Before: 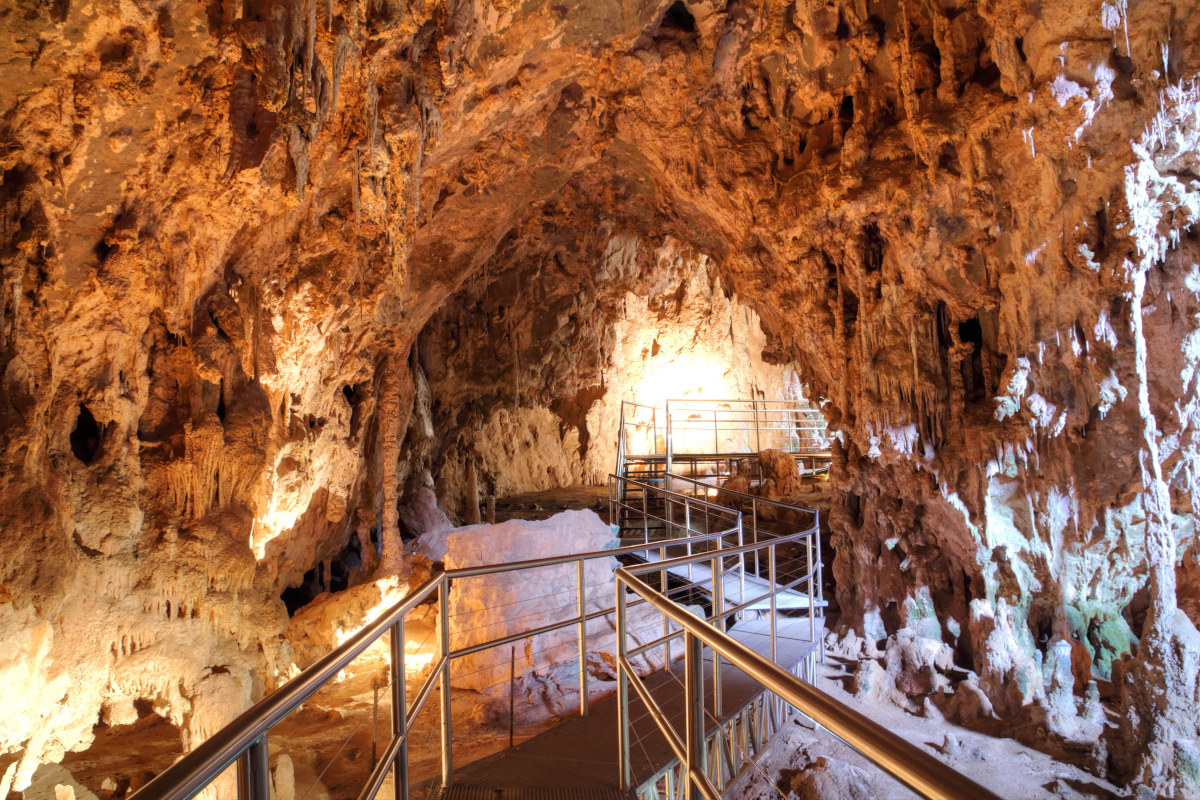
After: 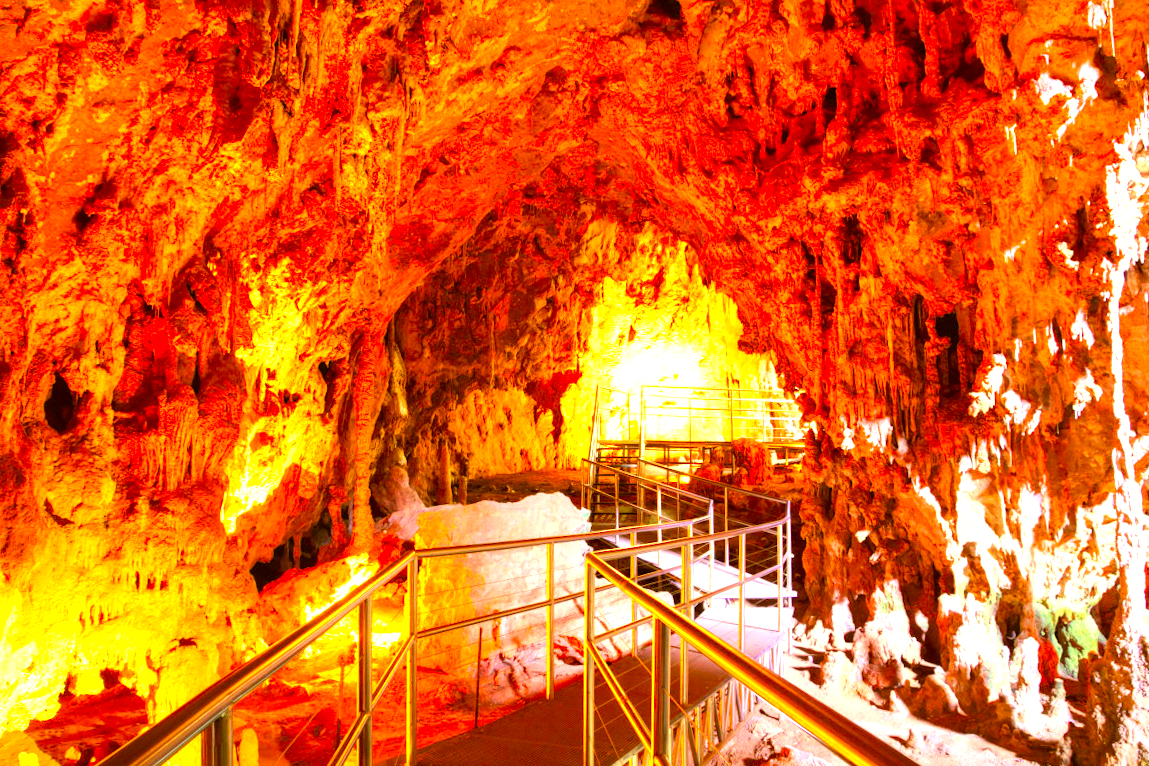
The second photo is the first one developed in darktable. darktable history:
exposure: black level correction 0, exposure 1.35 EV, compensate exposure bias true, compensate highlight preservation false
crop and rotate: angle -1.69°
color correction: highlights a* 10.44, highlights b* 30.04, shadows a* 2.73, shadows b* 17.51, saturation 1.72
